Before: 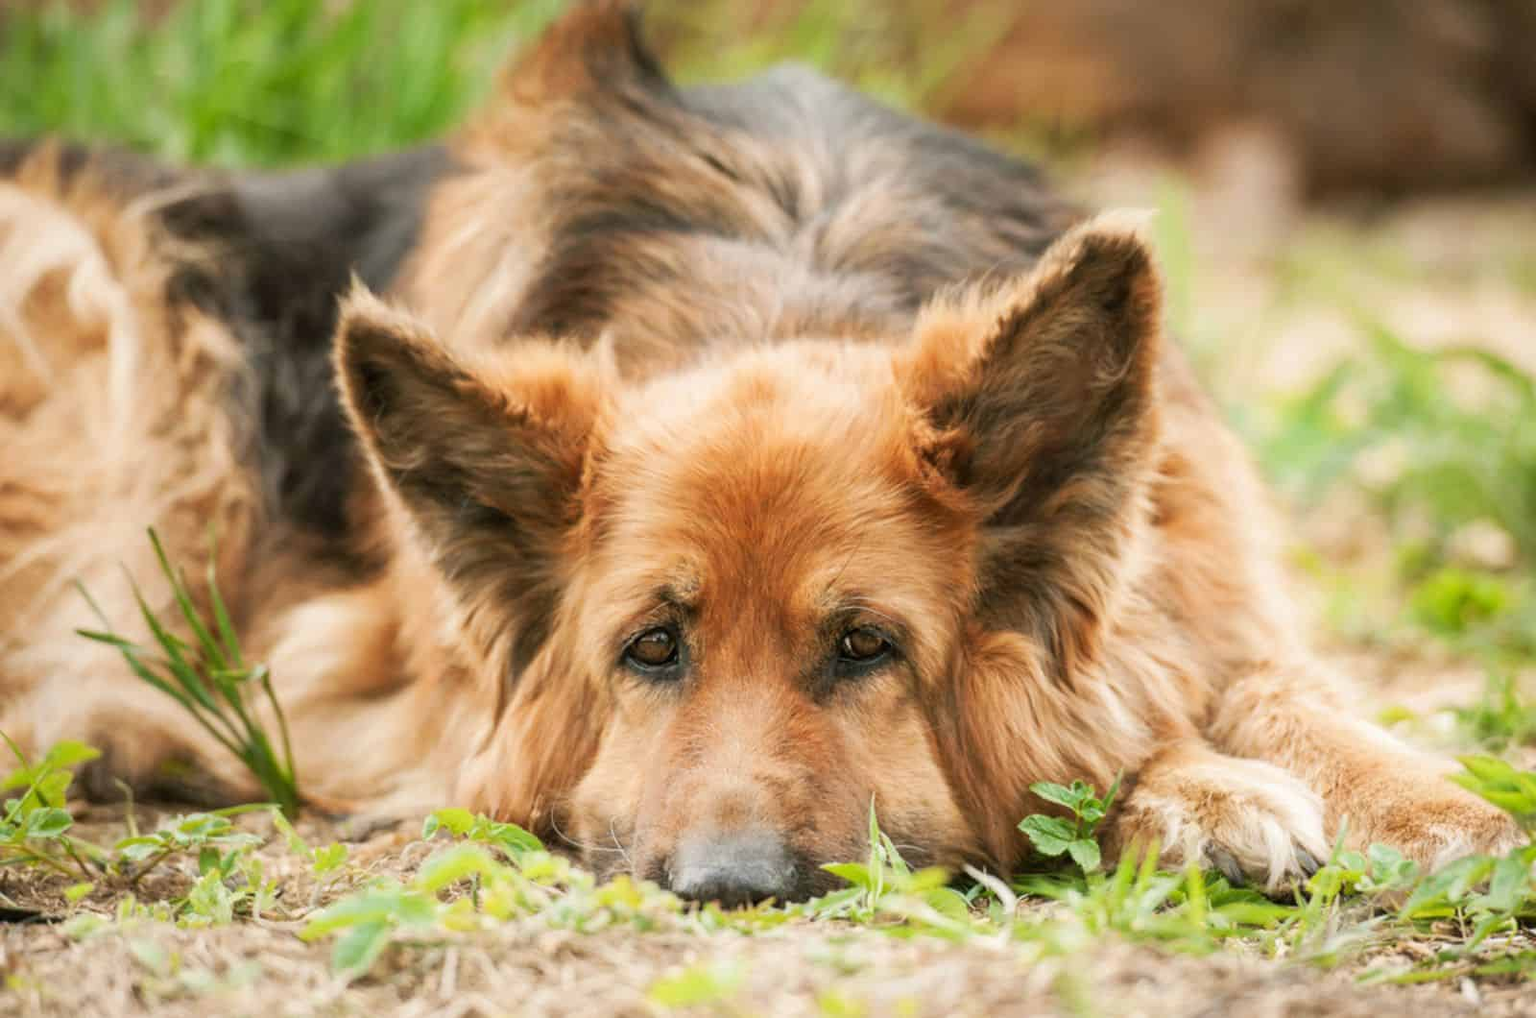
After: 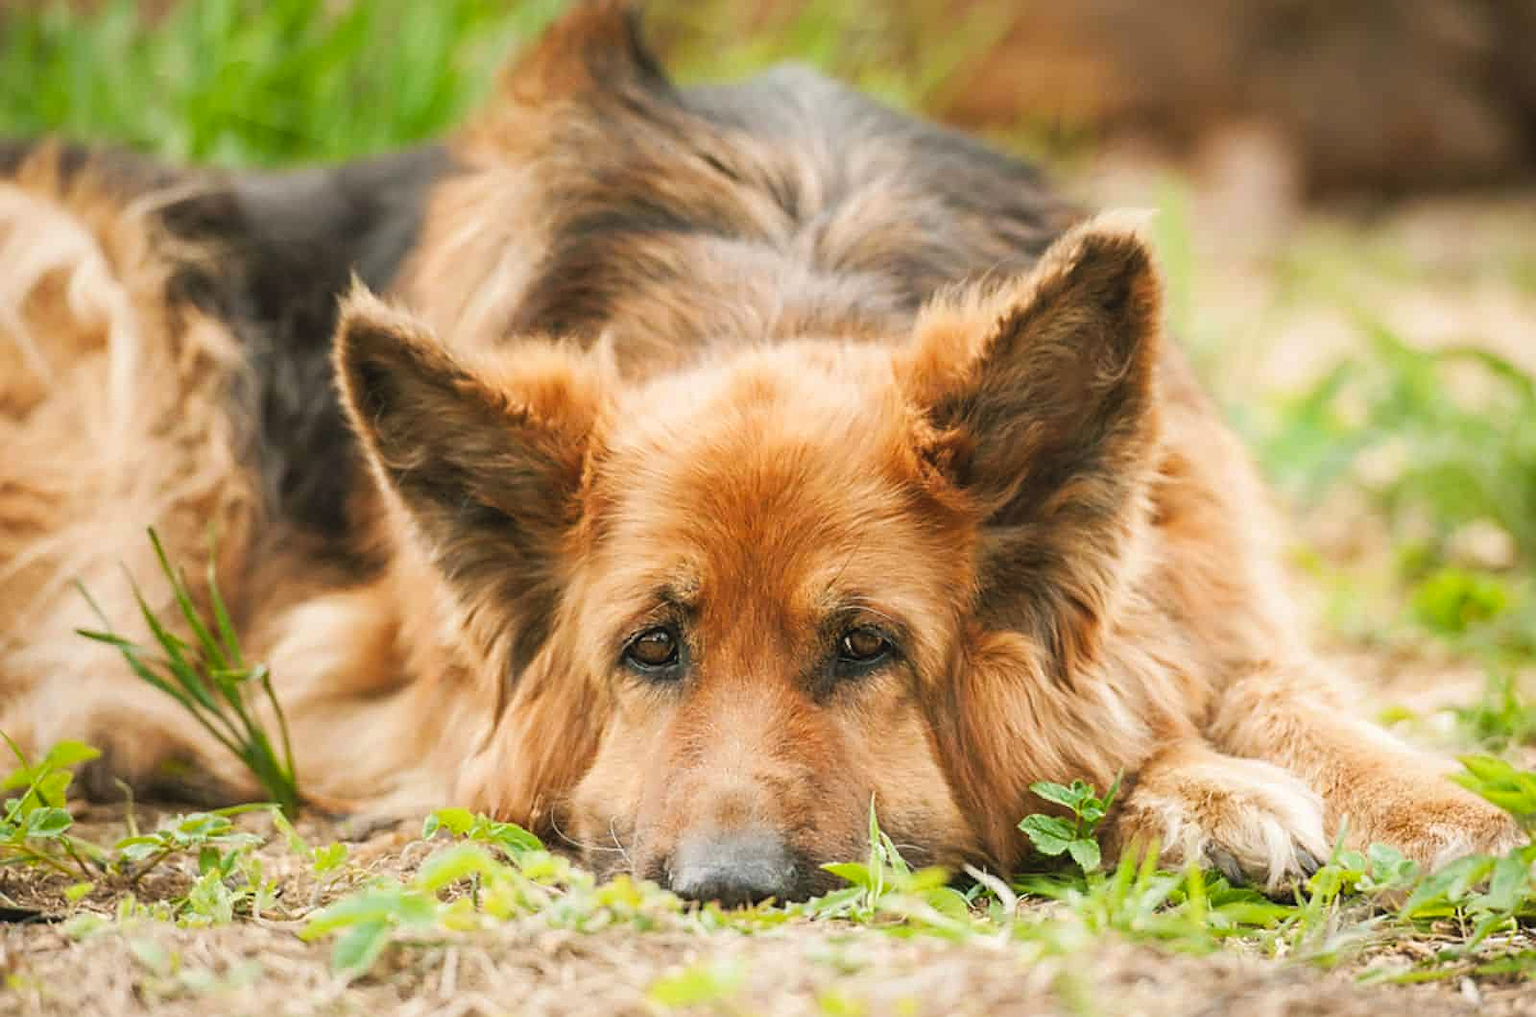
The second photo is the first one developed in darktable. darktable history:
sharpen: on, module defaults
color balance rgb: global offset › luminance 0.496%, global offset › hue 168.61°, perceptual saturation grading › global saturation 0.667%, perceptual saturation grading › mid-tones 11.674%, global vibrance 20%
